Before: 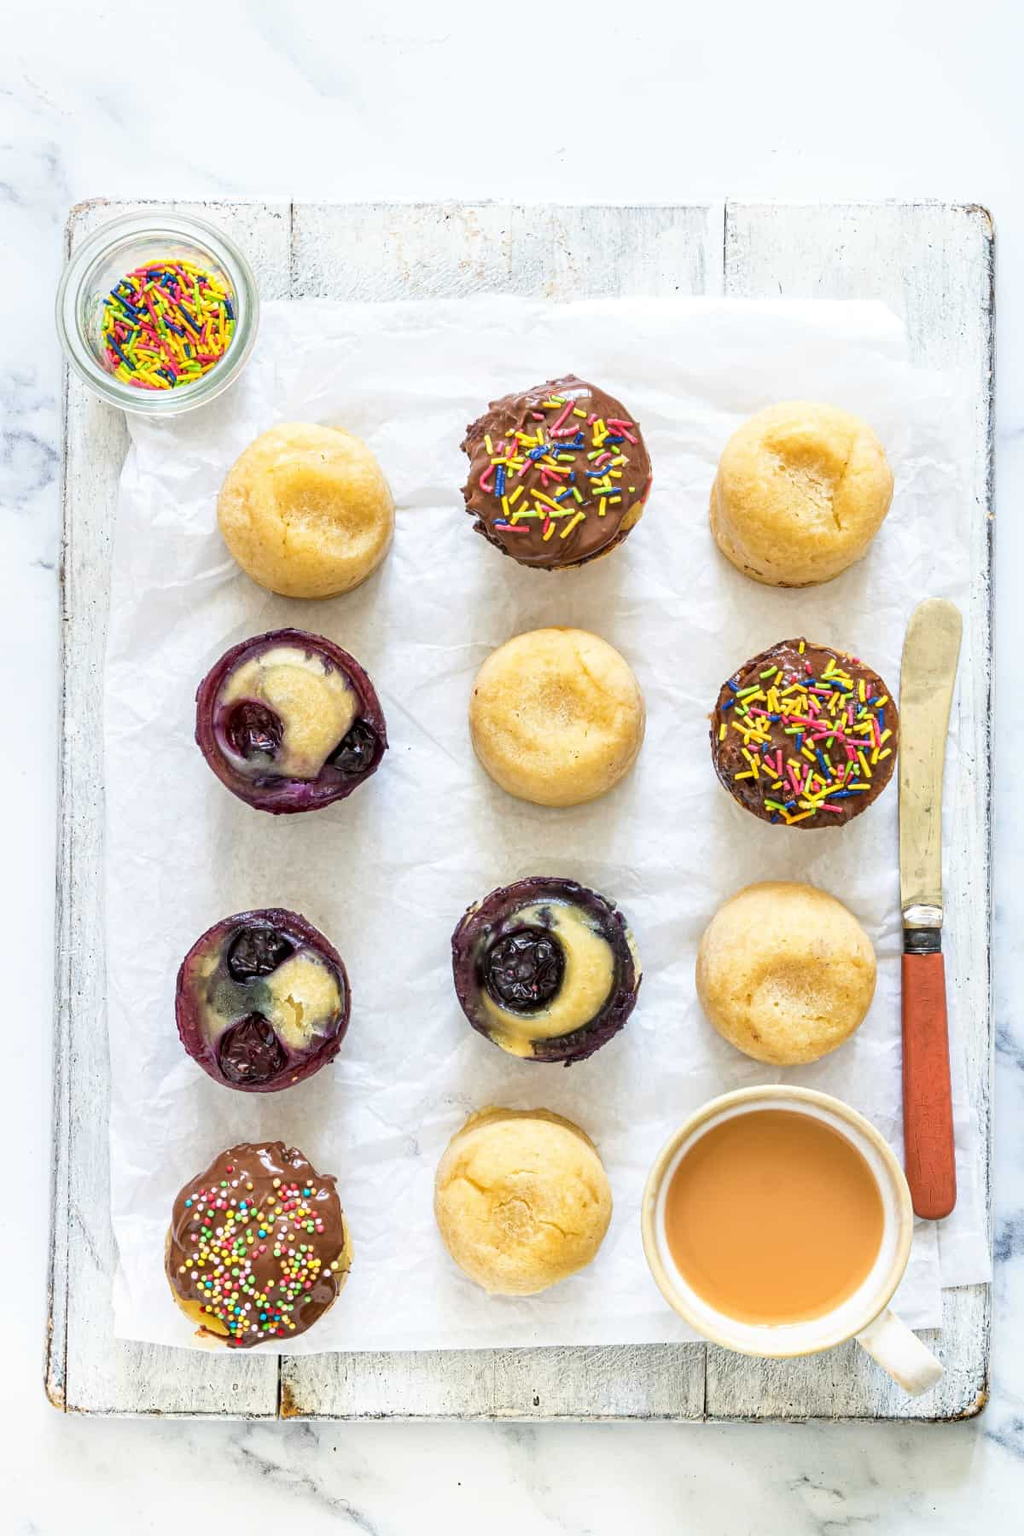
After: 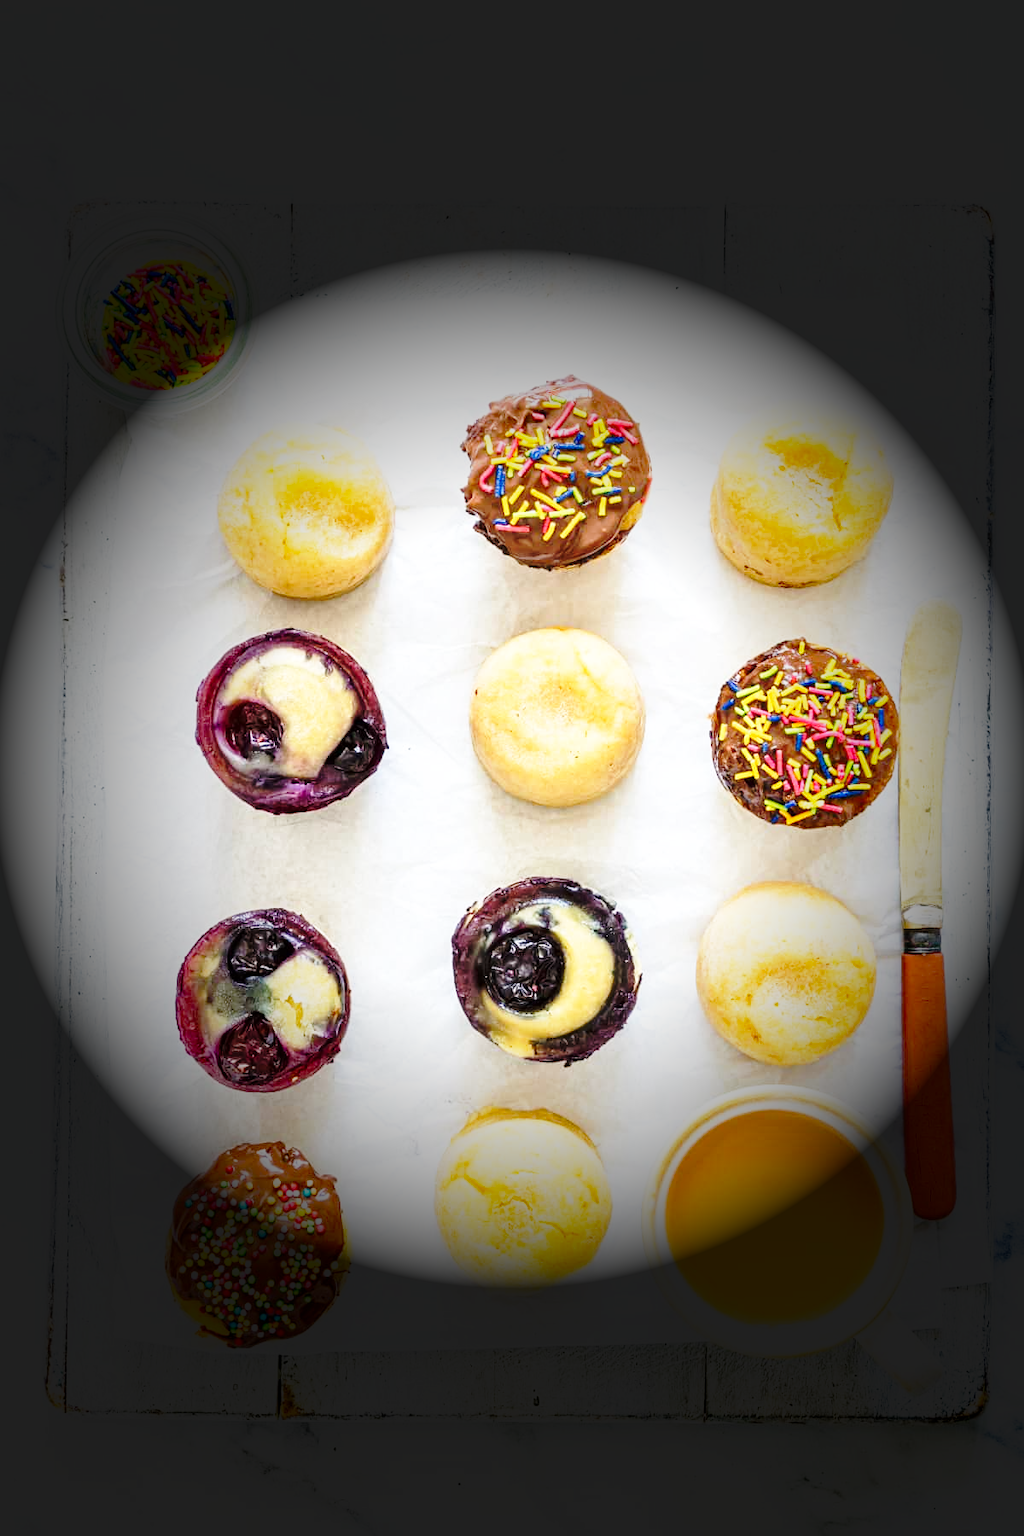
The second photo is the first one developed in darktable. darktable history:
base curve: curves: ch0 [(0, 0) (0.036, 0.037) (0.121, 0.228) (0.46, 0.76) (0.859, 0.983) (1, 1)], preserve colors none
vignetting: fall-off start 32.07%, fall-off radius 35.64%, brightness -0.986, saturation 0.498
